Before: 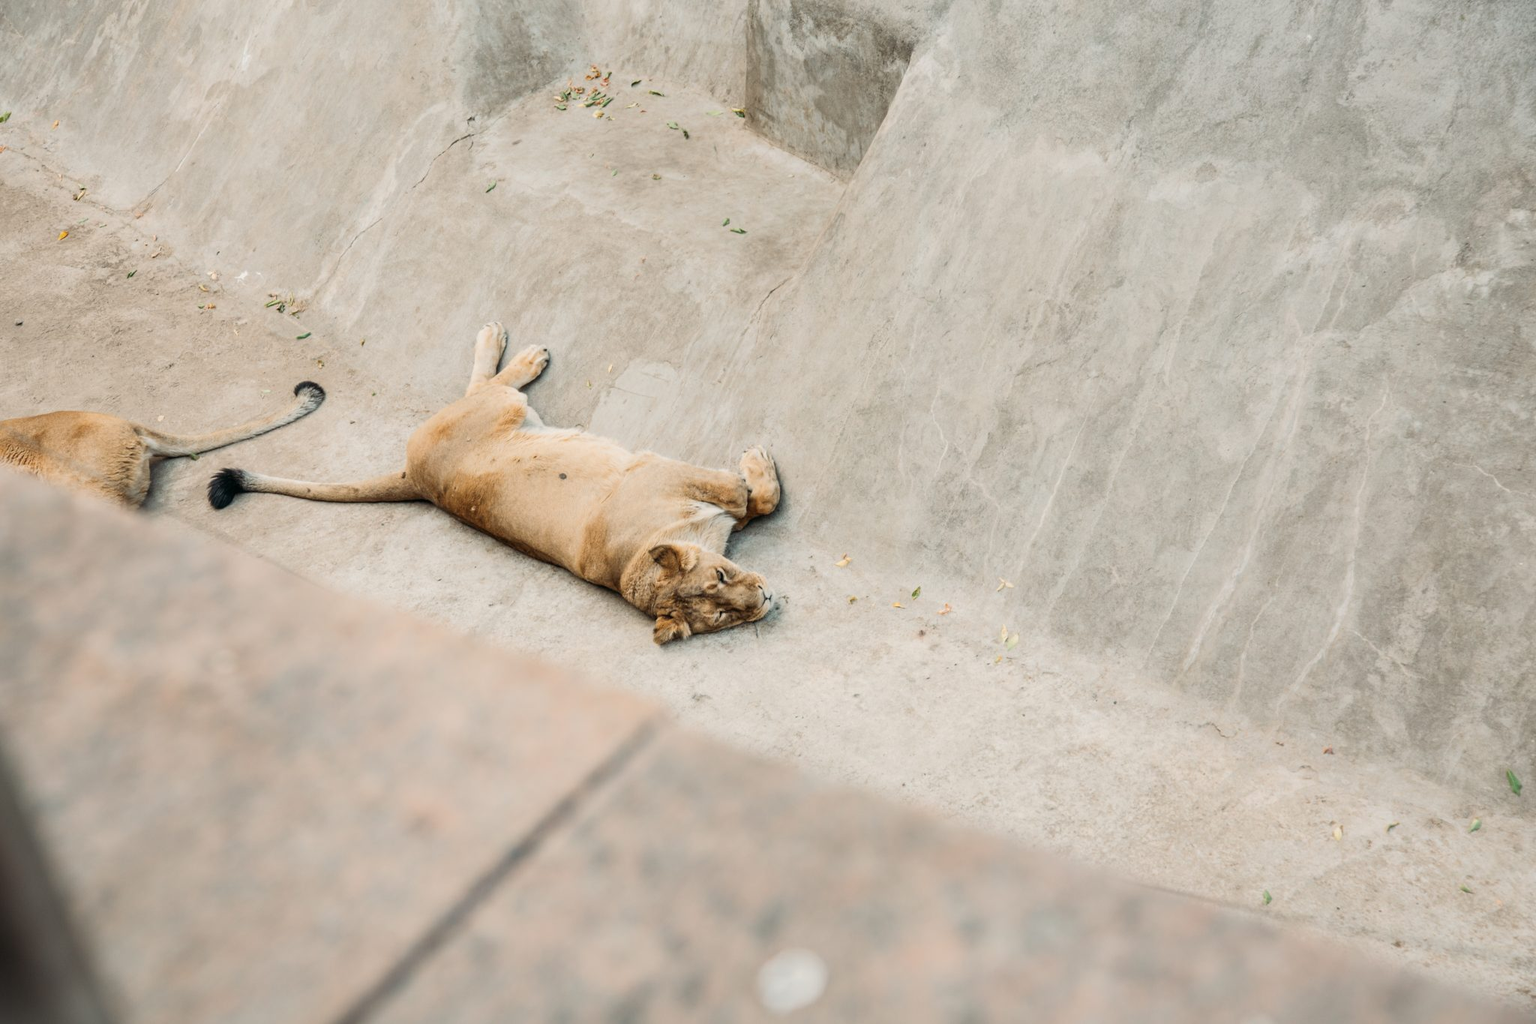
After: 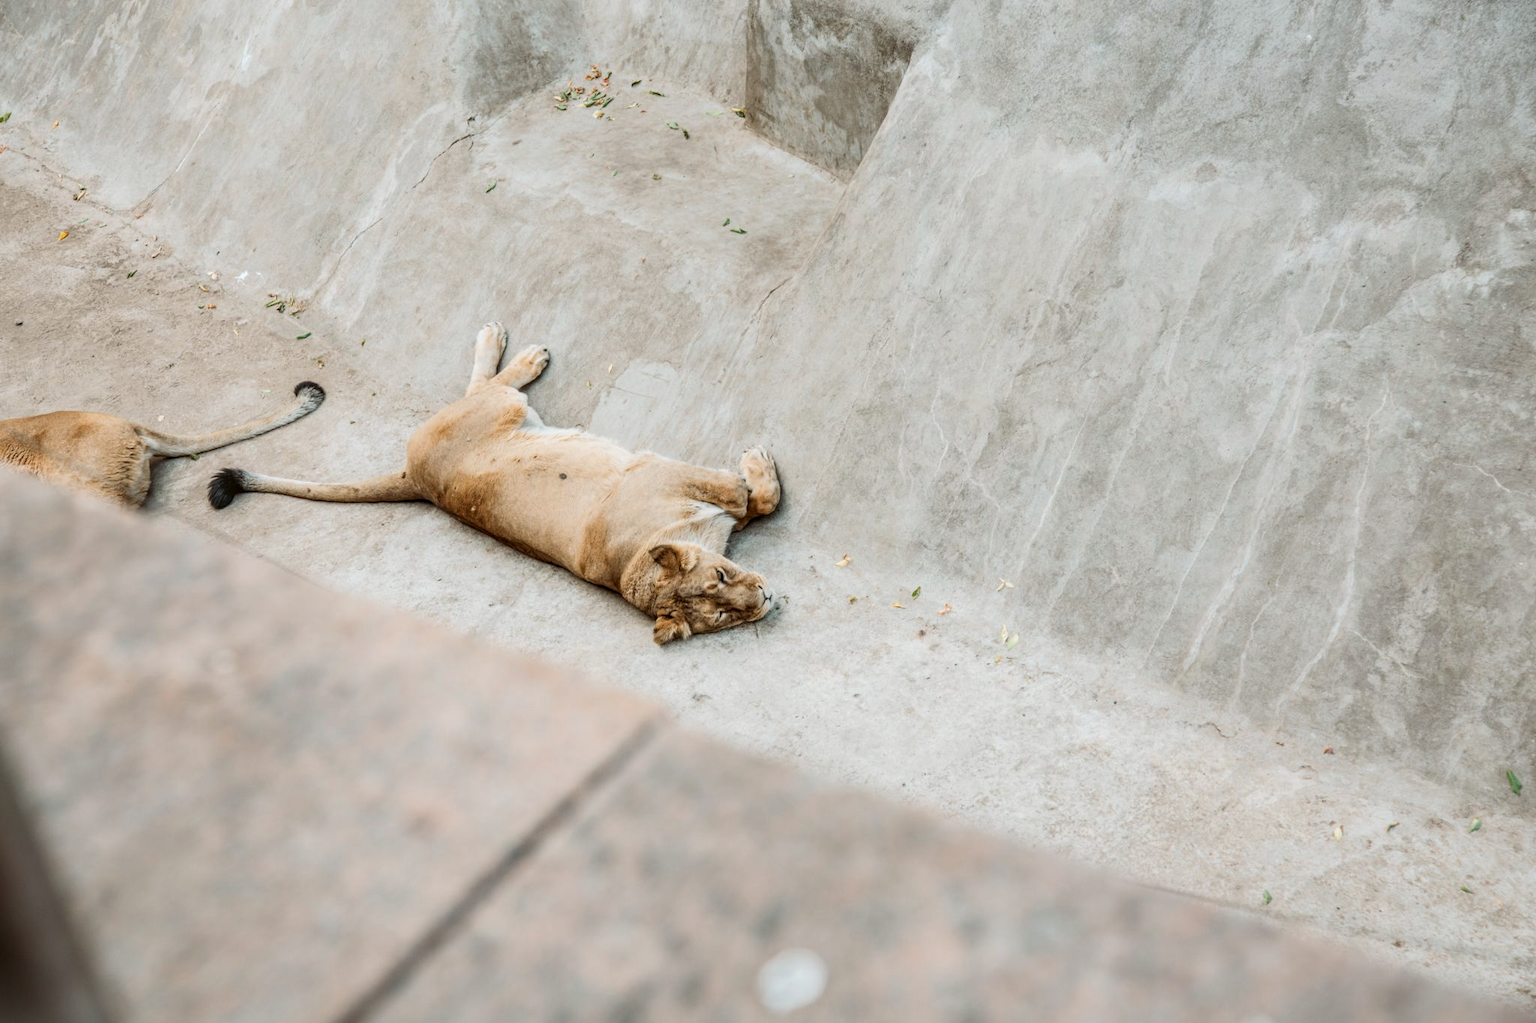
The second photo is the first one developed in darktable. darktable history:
local contrast: on, module defaults
color correction: highlights a* -3.03, highlights b* -6.99, shadows a* 3.1, shadows b* 5.51
